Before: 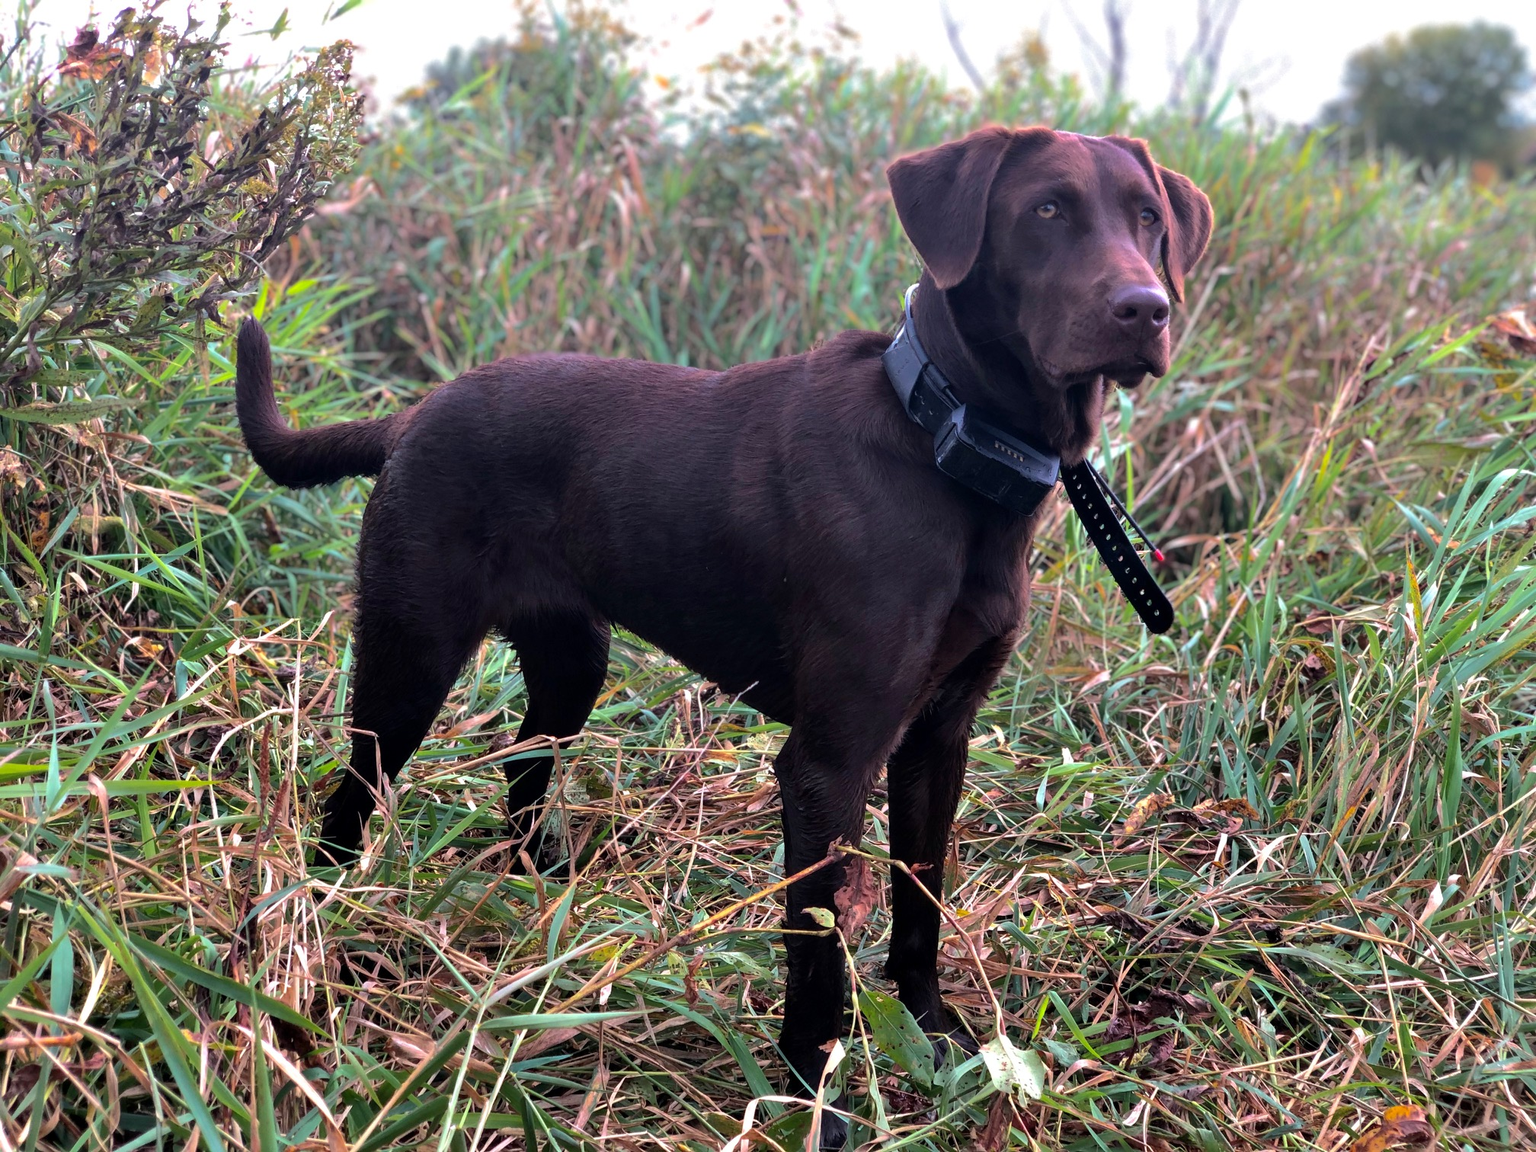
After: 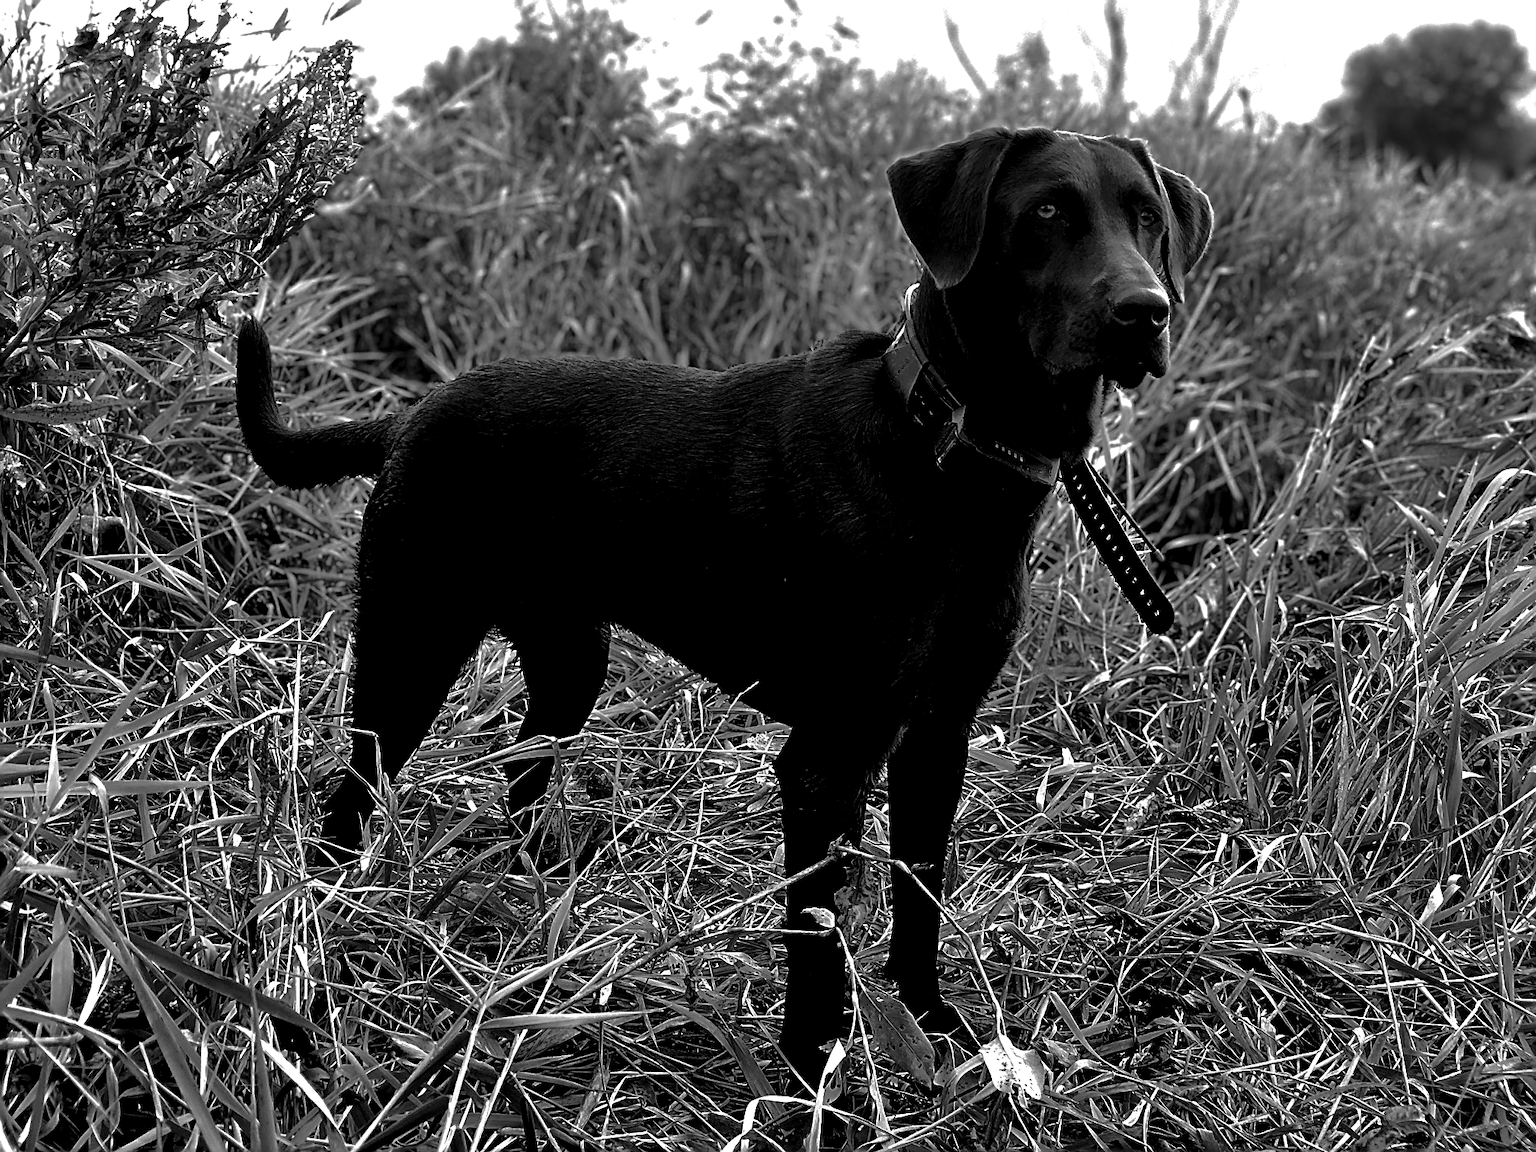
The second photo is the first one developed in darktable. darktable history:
shadows and highlights: on, module defaults
exposure: black level correction 0.031, exposure 0.304 EV, compensate exposure bias true, compensate highlight preservation false
contrast brightness saturation: contrast -0.033, brightness -0.594, saturation -0.998
sharpen: amount 0.91
